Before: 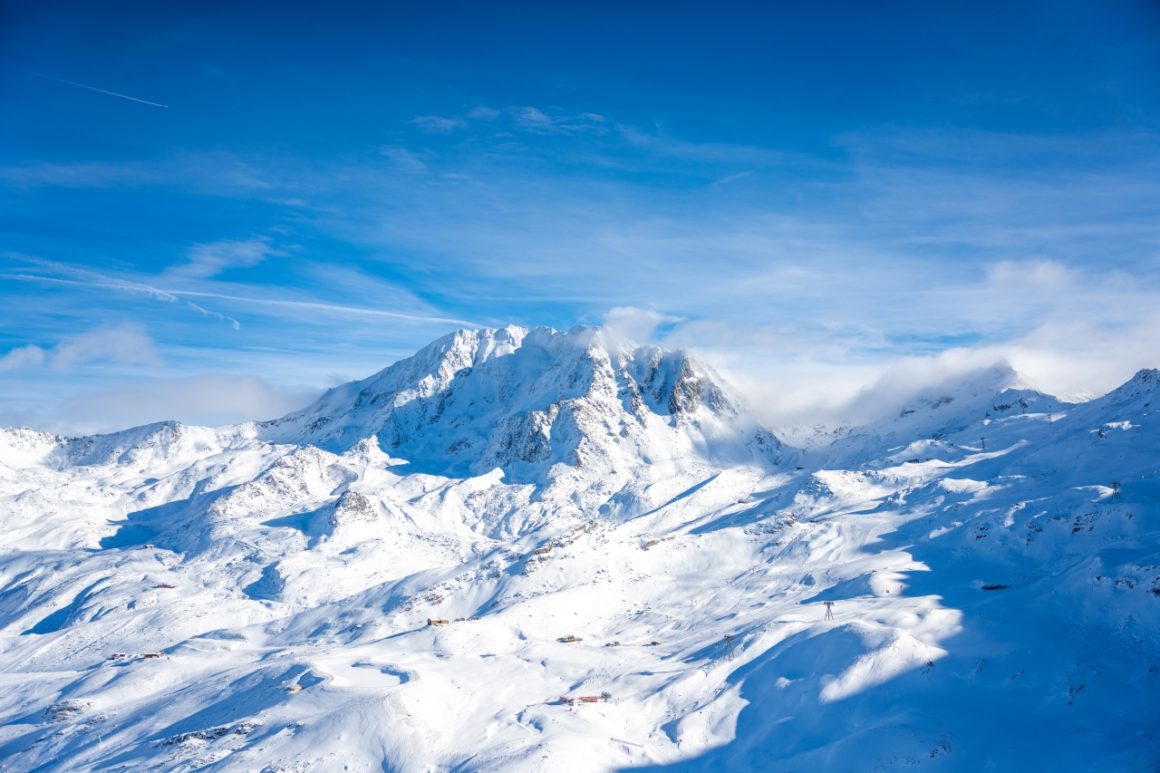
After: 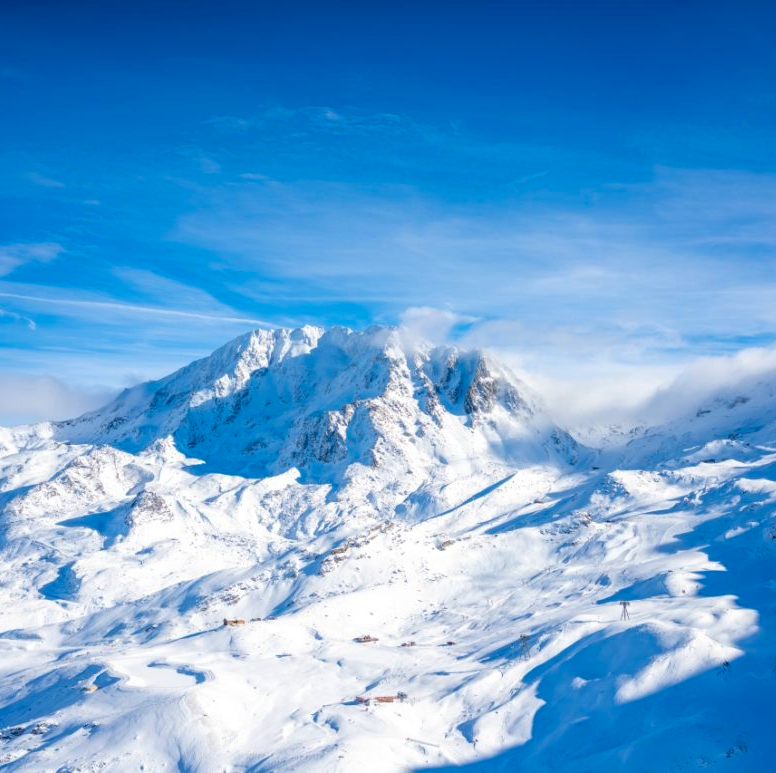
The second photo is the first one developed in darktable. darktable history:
crop and rotate: left 17.666%, right 15.392%
base curve: preserve colors none
color balance rgb: power › hue 63.07°, perceptual saturation grading › global saturation 19.966%
